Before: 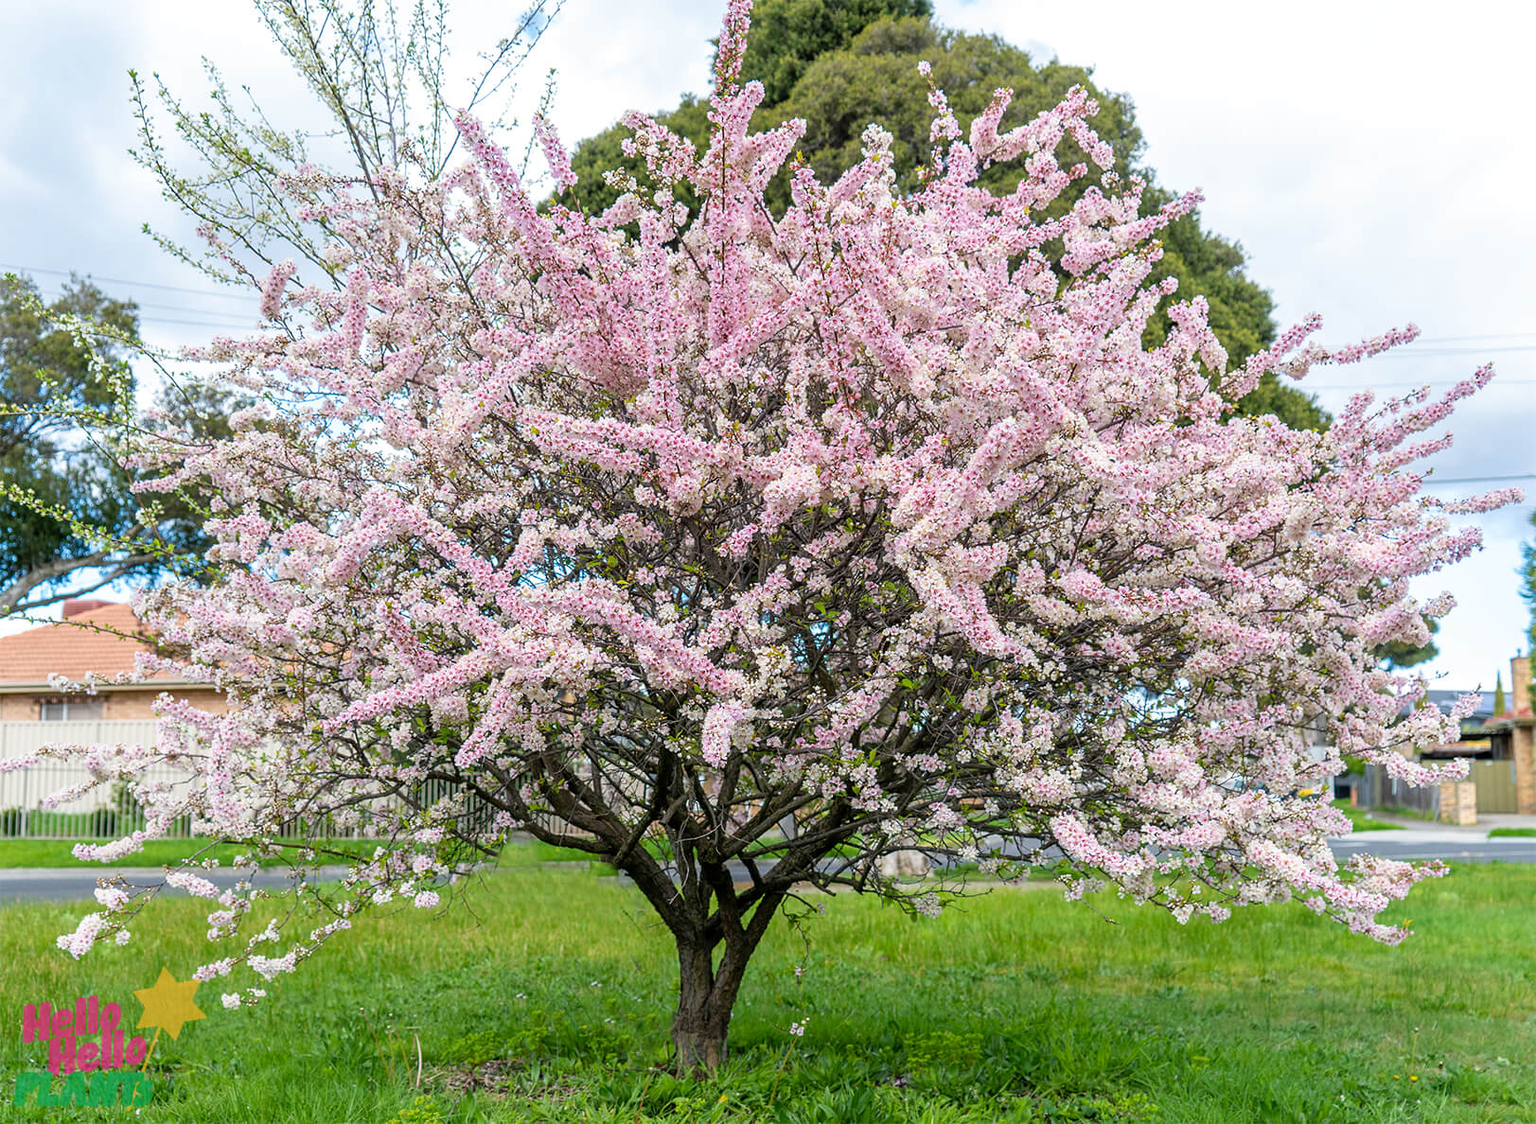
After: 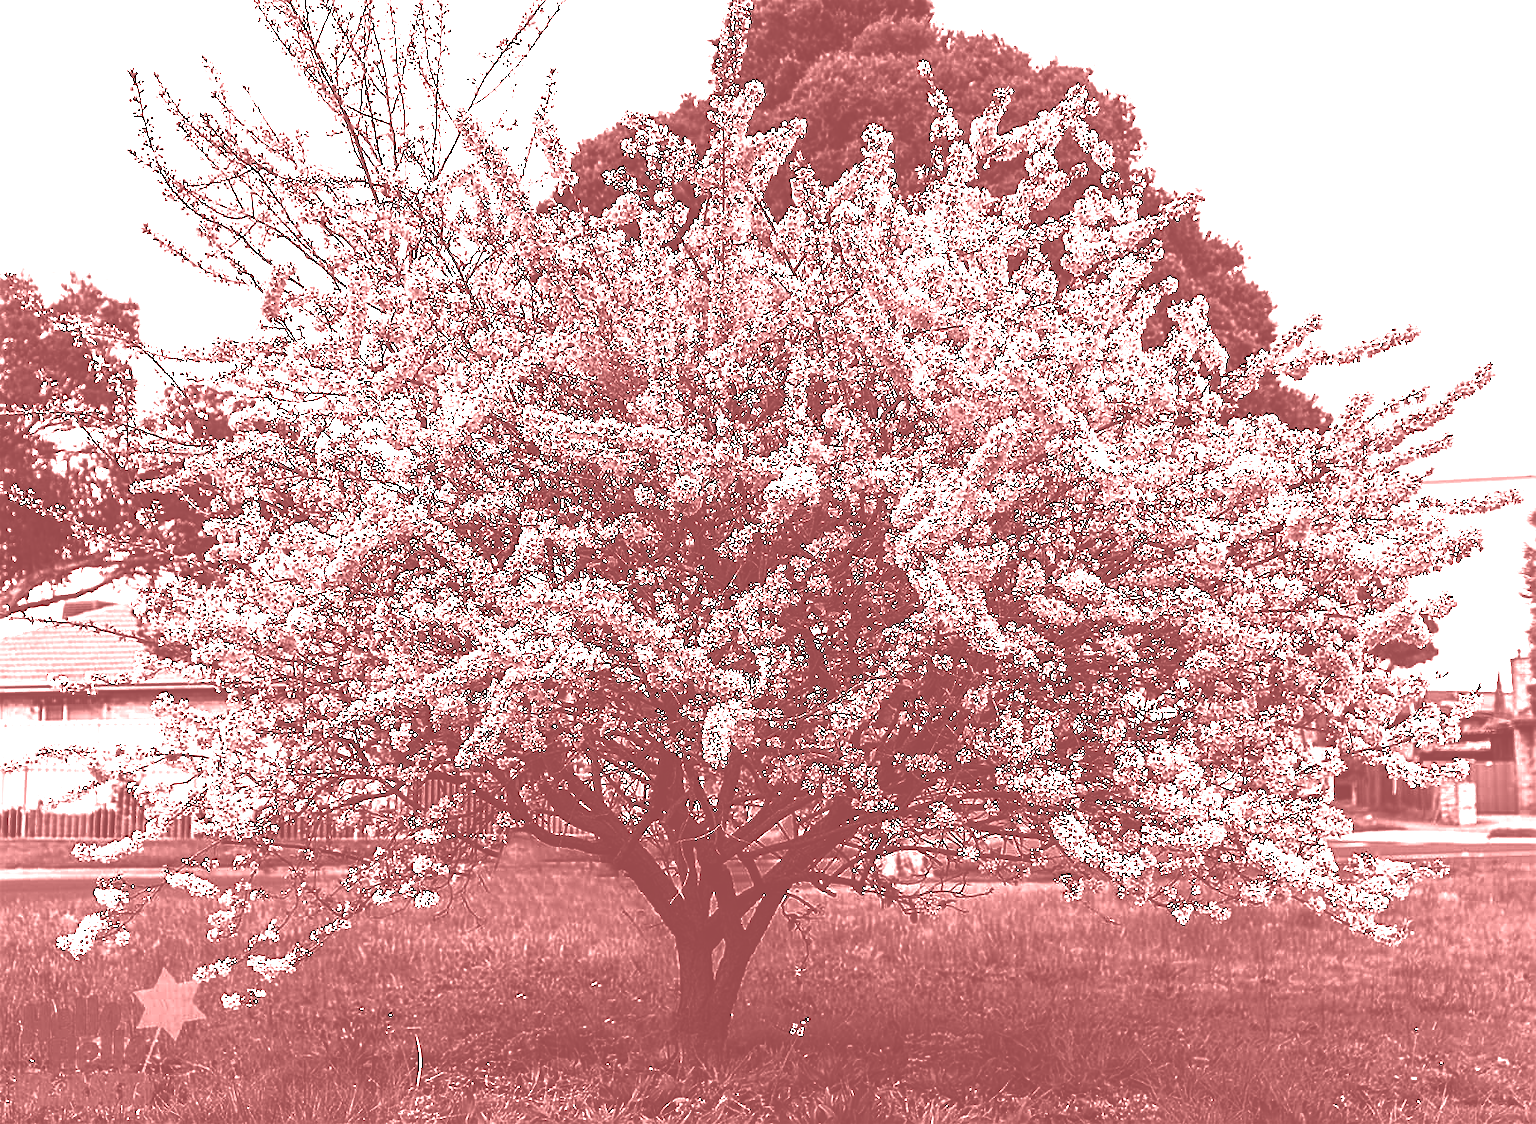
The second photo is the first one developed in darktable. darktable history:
sharpen: on, module defaults
base curve: curves: ch0 [(0, 0) (0.073, 0.04) (0.157, 0.139) (0.492, 0.492) (0.758, 0.758) (1, 1)], preserve colors none
exposure: exposure 0.375 EV, compensate highlight preservation false
contrast brightness saturation: contrast 0.04, saturation 0.07
tone curve: curves: ch0 [(0, 0) (0.765, 0.349) (1, 1)], color space Lab, linked channels, preserve colors none
colorize: saturation 51%, source mix 50.67%, lightness 50.67%
tone equalizer: -8 EV -0.75 EV, -7 EV -0.7 EV, -6 EV -0.6 EV, -5 EV -0.4 EV, -3 EV 0.4 EV, -2 EV 0.6 EV, -1 EV 0.7 EV, +0 EV 0.75 EV, edges refinement/feathering 500, mask exposure compensation -1.57 EV, preserve details no
